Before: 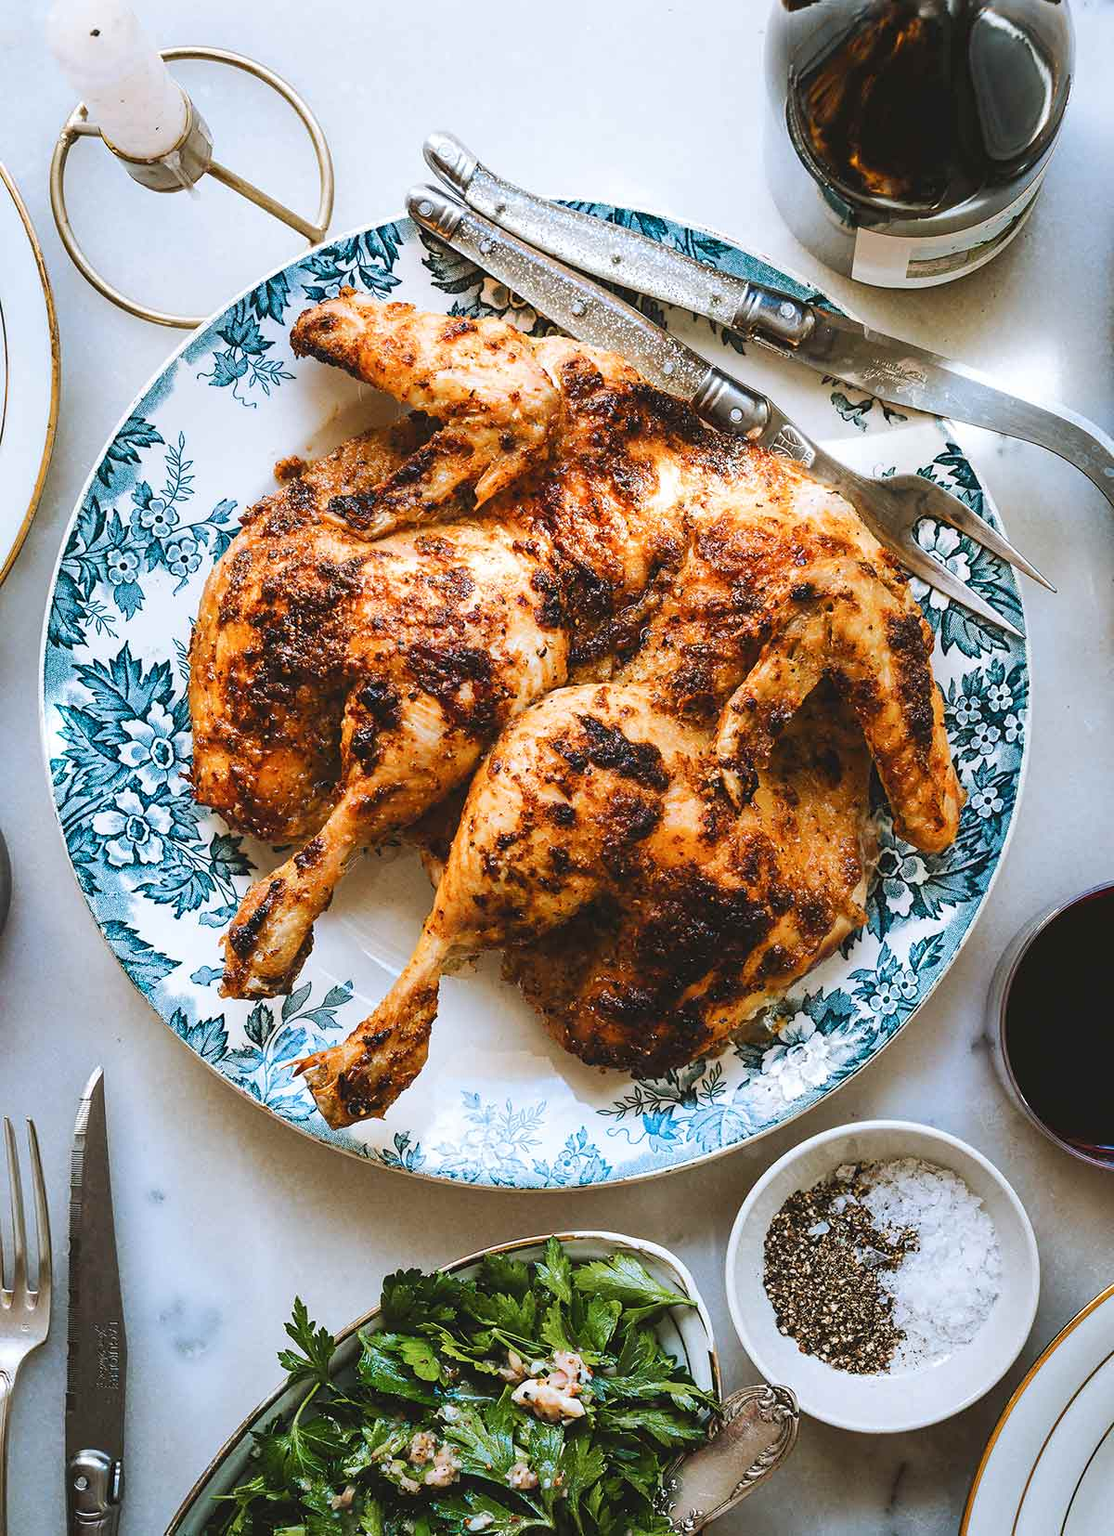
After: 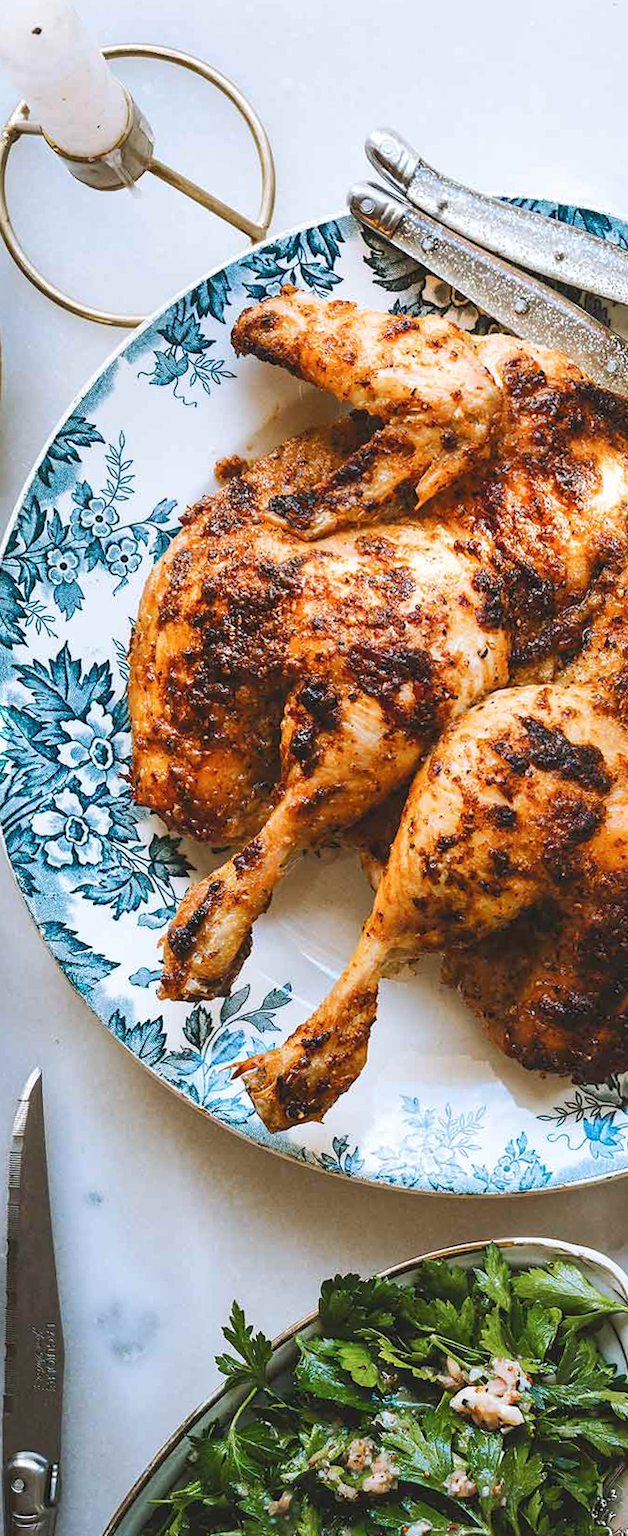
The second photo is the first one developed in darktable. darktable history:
rotate and perspective: rotation 0.192°, lens shift (horizontal) -0.015, crop left 0.005, crop right 0.996, crop top 0.006, crop bottom 0.99
shadows and highlights: shadows 43.06, highlights 6.94
crop: left 5.114%, right 38.589%
exposure: compensate highlight preservation false
